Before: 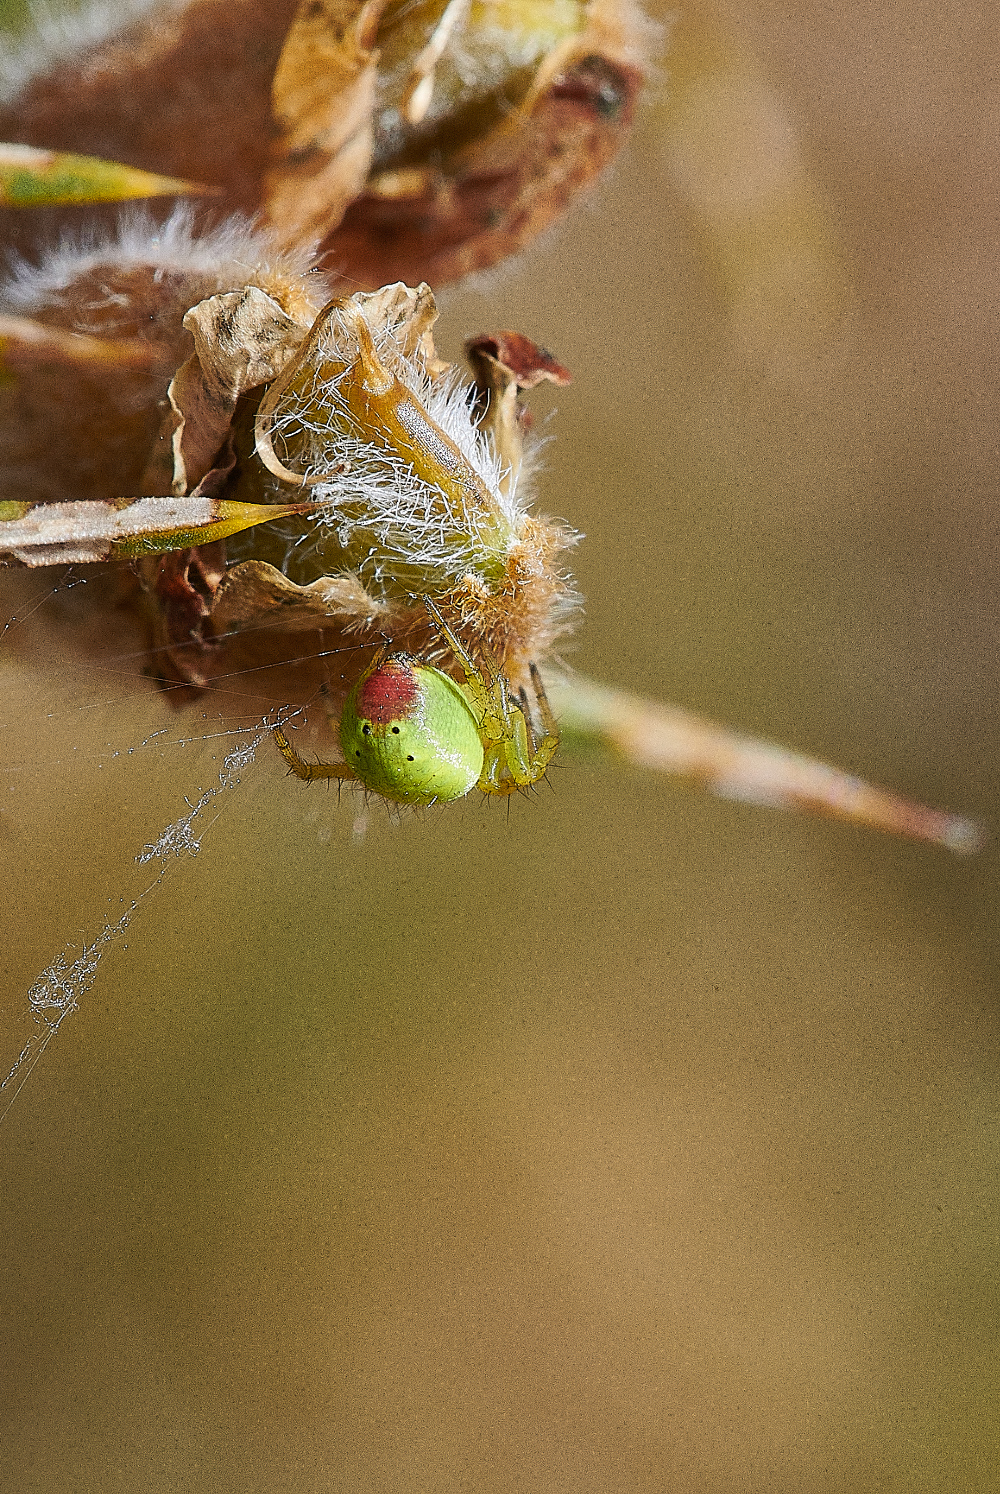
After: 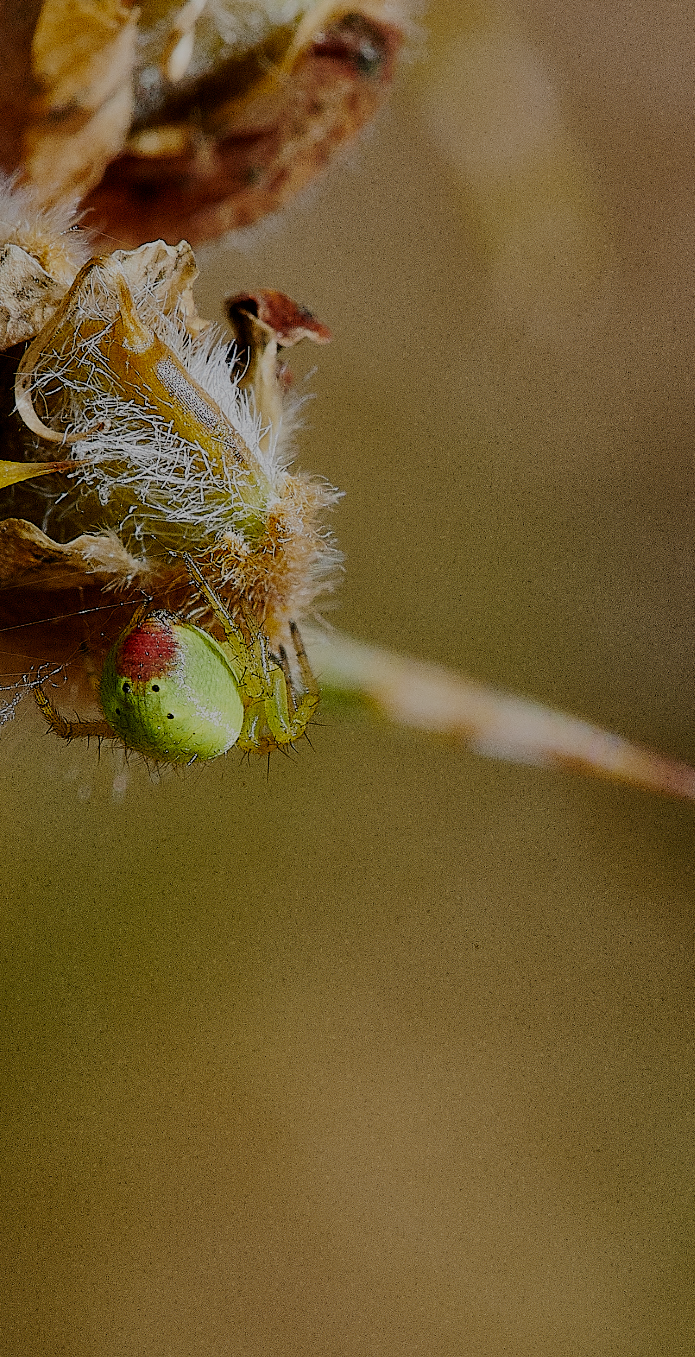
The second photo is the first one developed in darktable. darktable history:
shadows and highlights: shadows -21.3, highlights 100, soften with gaussian
crop and rotate: left 24.034%, top 2.838%, right 6.406%, bottom 6.299%
filmic rgb: middle gray luminance 30%, black relative exposure -9 EV, white relative exposure 7 EV, threshold 6 EV, target black luminance 0%, hardness 2.94, latitude 2.04%, contrast 0.963, highlights saturation mix 5%, shadows ↔ highlights balance 12.16%, add noise in highlights 0, preserve chrominance no, color science v3 (2019), use custom middle-gray values true, iterations of high-quality reconstruction 0, contrast in highlights soft, enable highlight reconstruction true
